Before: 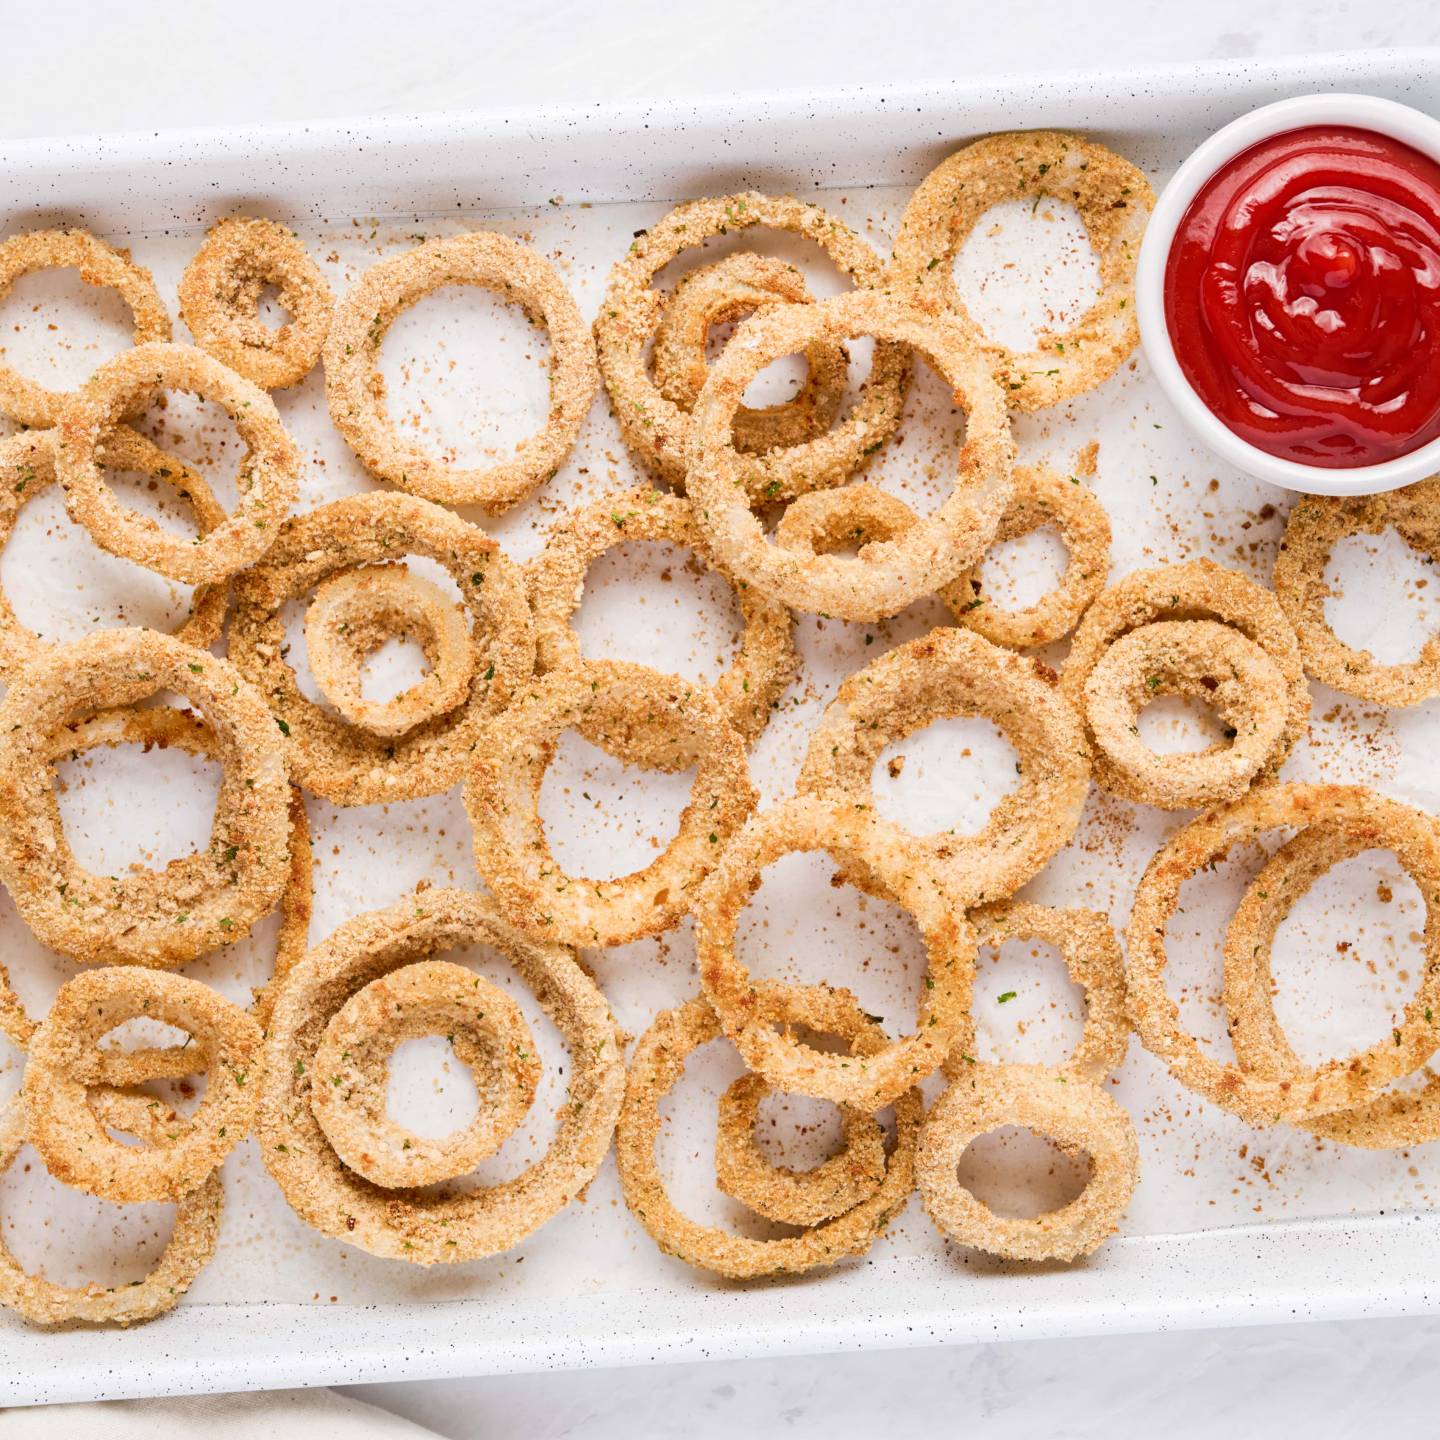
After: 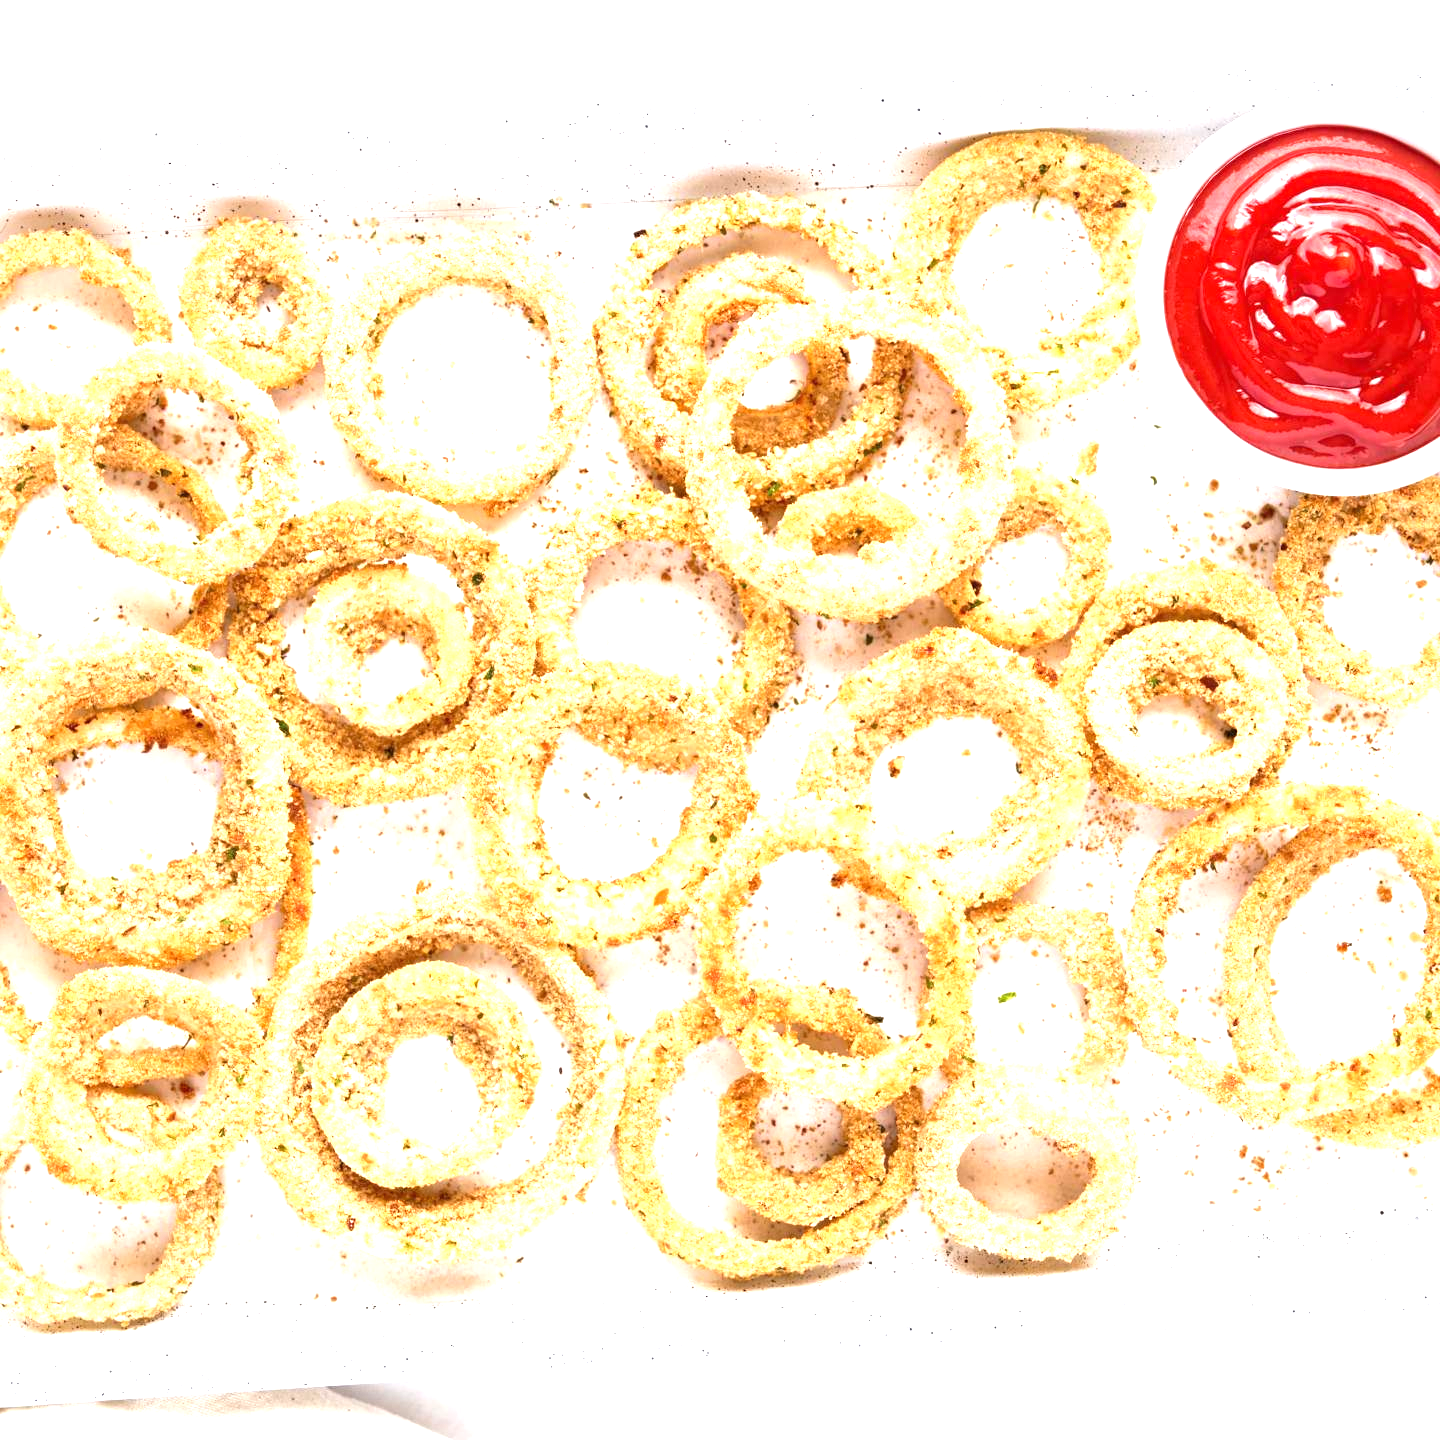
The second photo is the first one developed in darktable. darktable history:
exposure: black level correction 0, exposure 1.351 EV, compensate exposure bias true, compensate highlight preservation false
